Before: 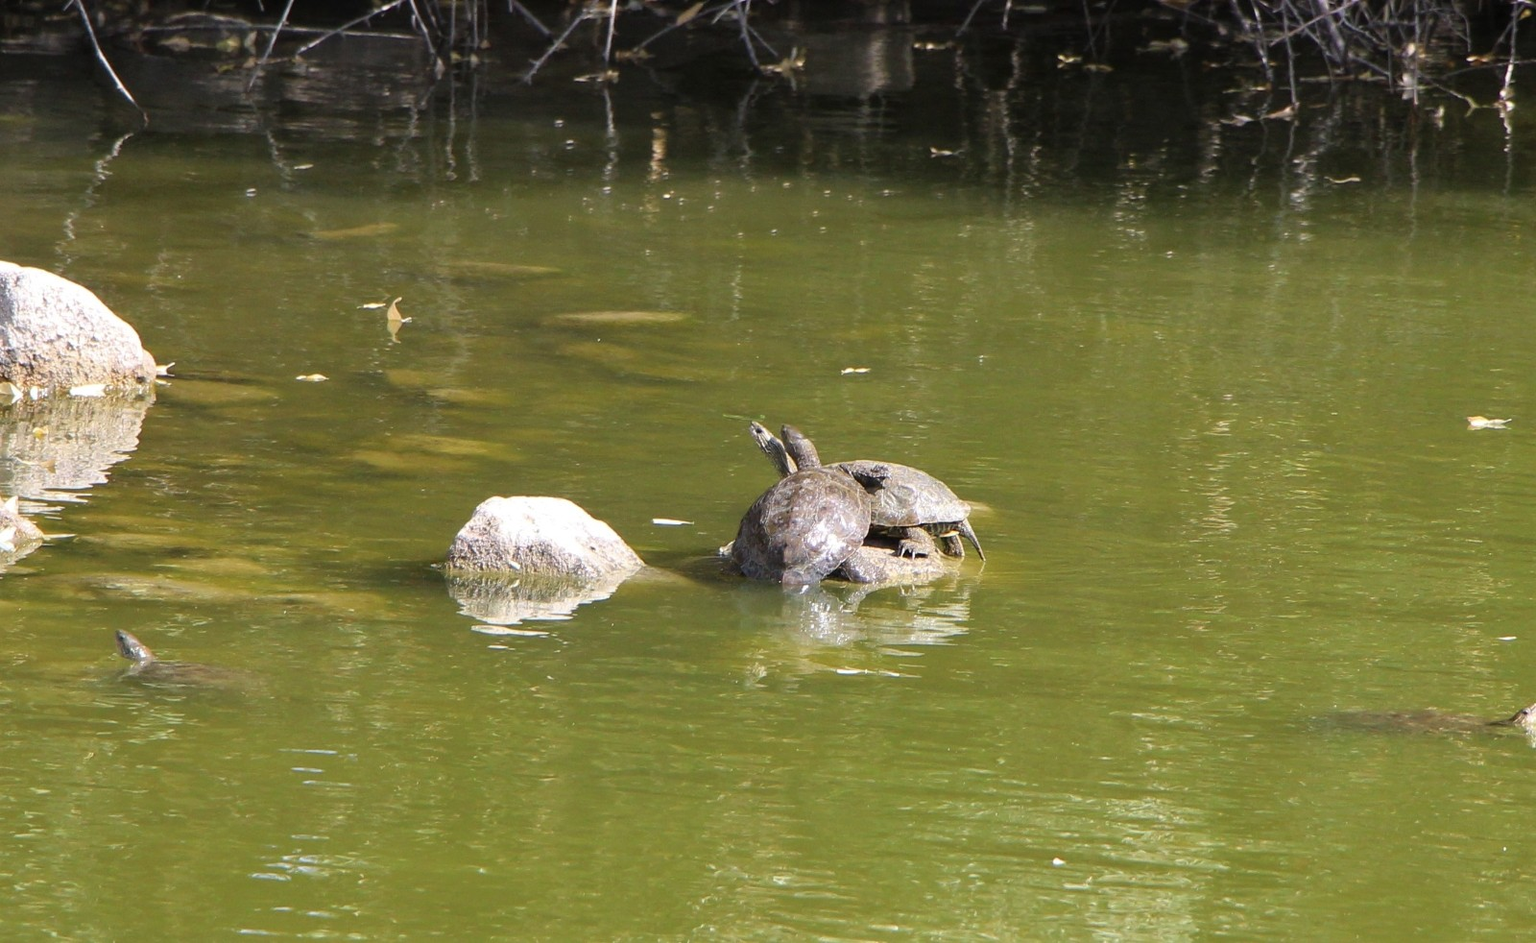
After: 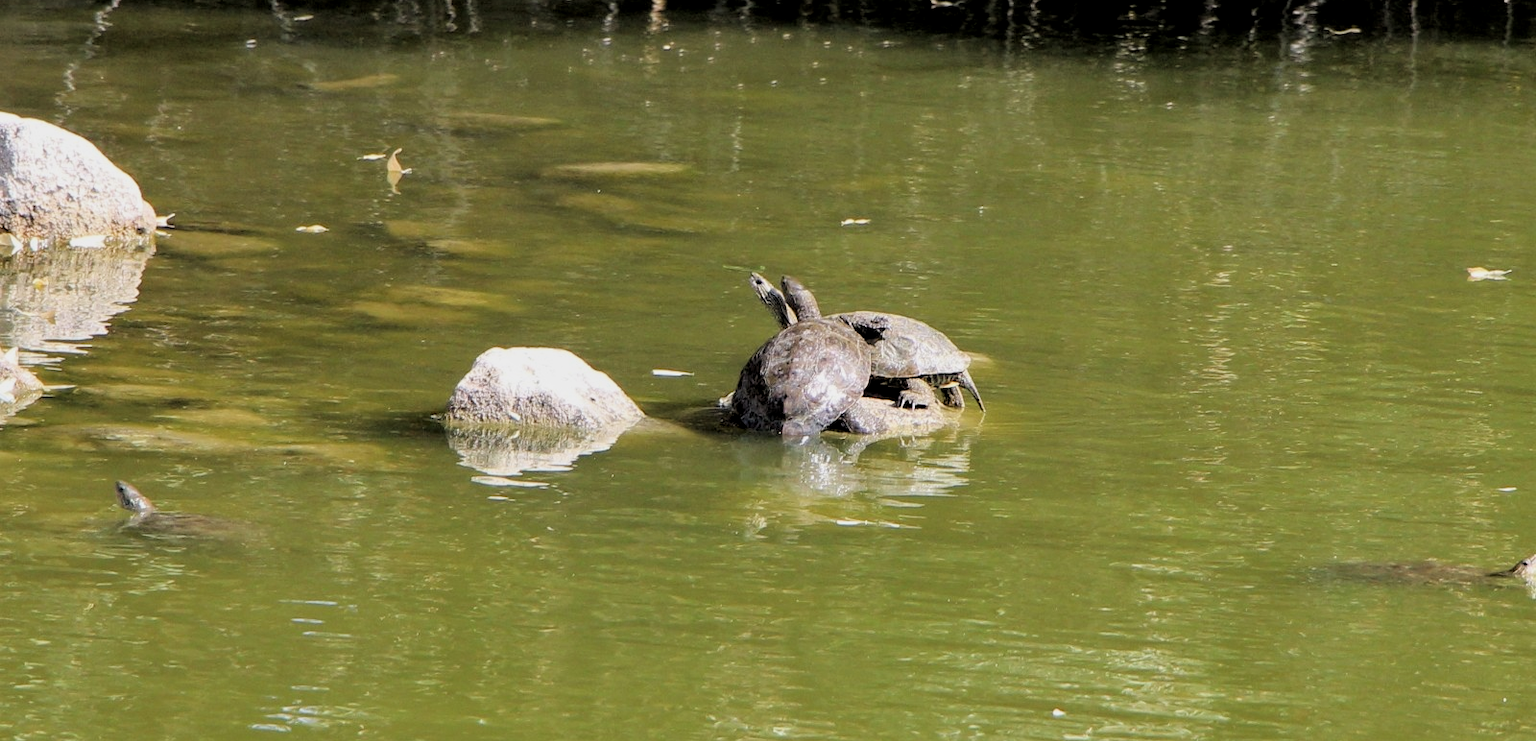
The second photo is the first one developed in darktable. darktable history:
local contrast: highlights 107%, shadows 100%, detail 120%, midtone range 0.2
crop and rotate: top 15.845%, bottom 5.487%
filmic rgb: black relative exposure -3.86 EV, white relative exposure 3.49 EV, hardness 2.58, contrast 1.104, iterations of high-quality reconstruction 0
